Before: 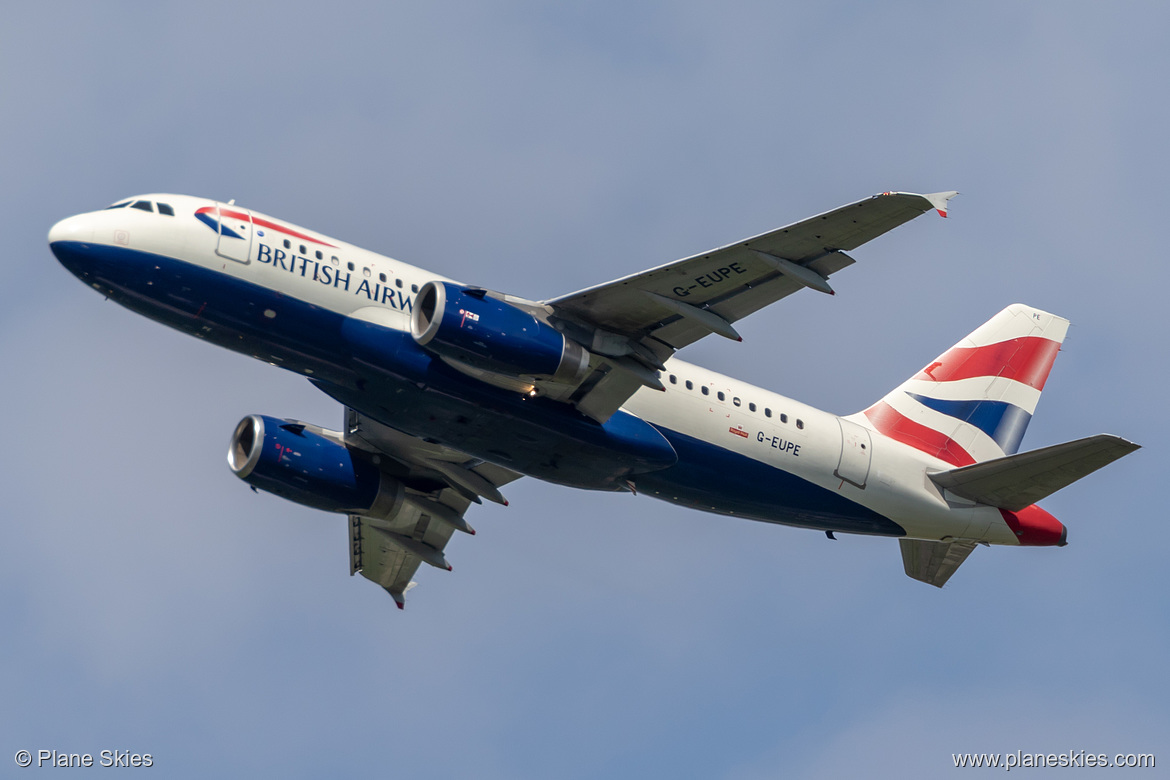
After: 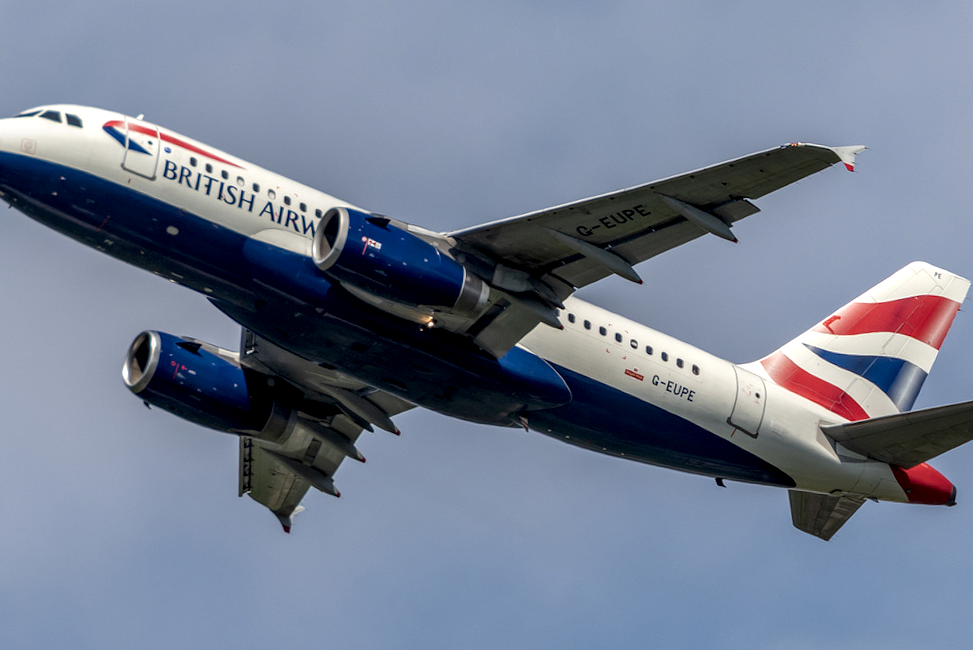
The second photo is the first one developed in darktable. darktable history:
local contrast: highlights 22%, detail 150%
tone equalizer: on, module defaults
crop and rotate: angle -3.14°, left 5.39%, top 5.22%, right 4.721%, bottom 4.693%
